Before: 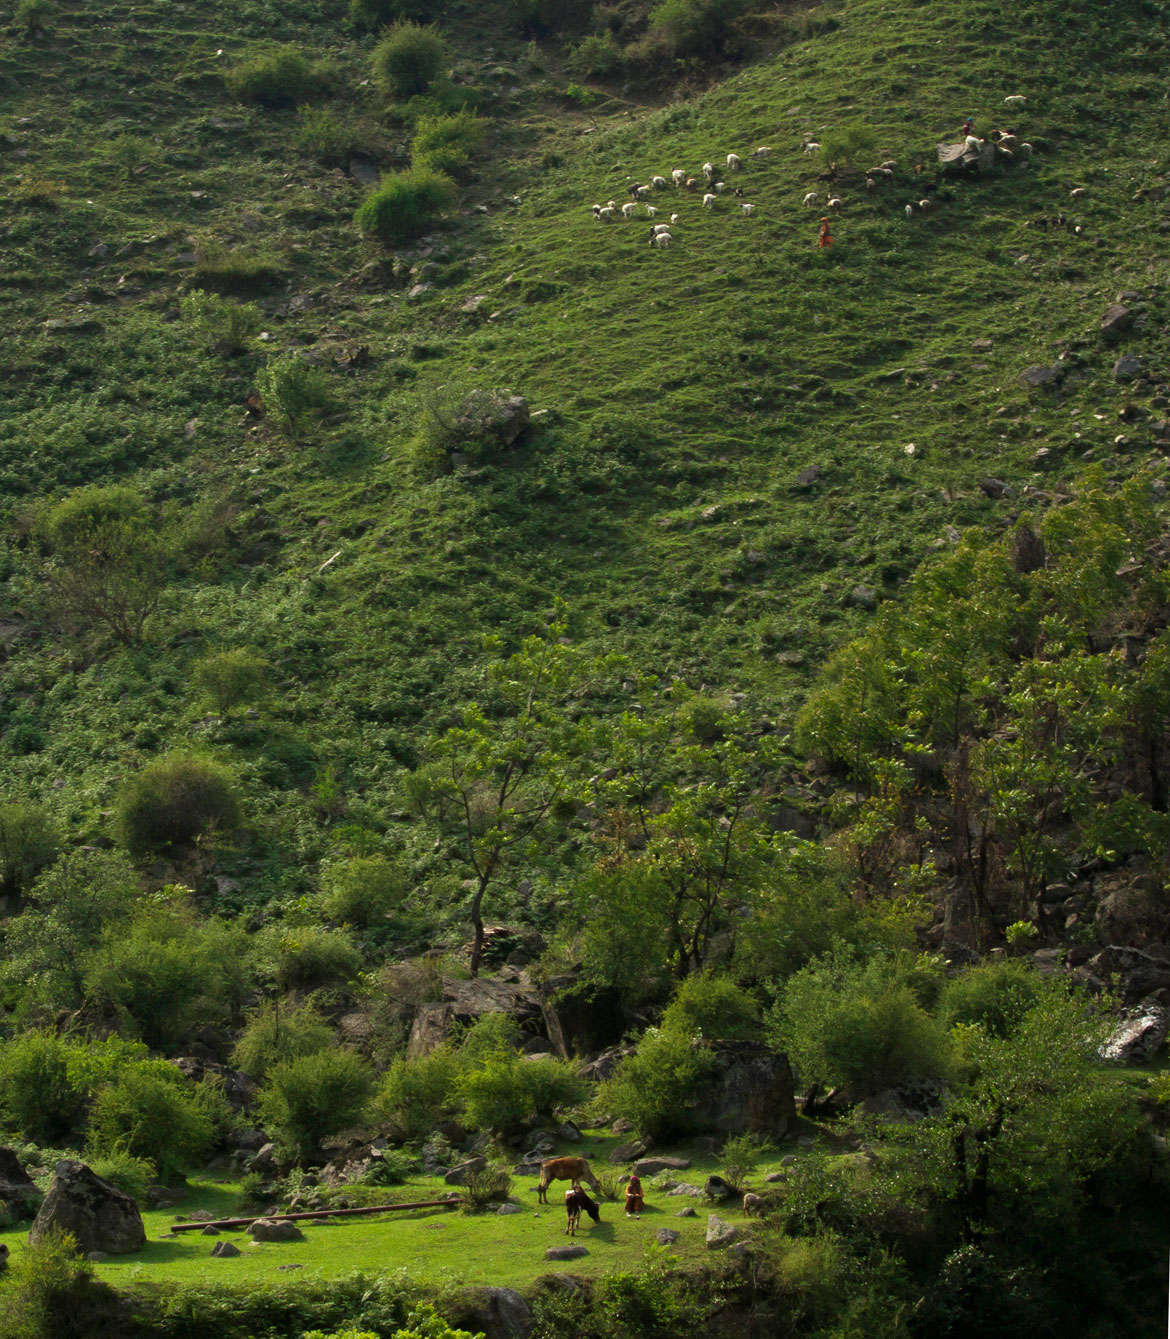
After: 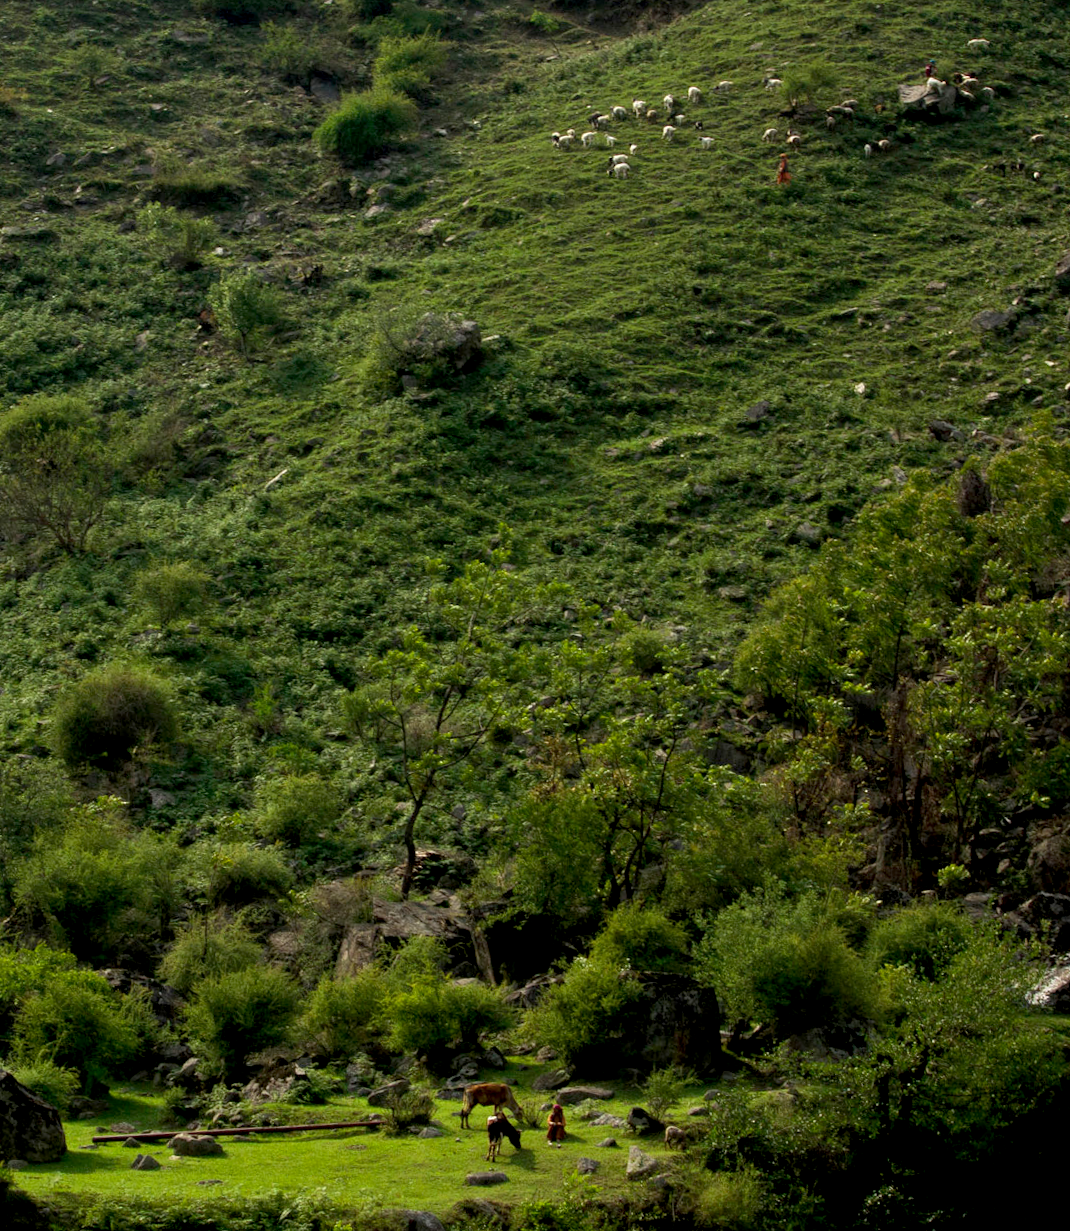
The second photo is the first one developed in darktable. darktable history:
exposure: black level correction 0.011, compensate highlight preservation false
crop and rotate: angle -2.16°, left 3.076%, top 3.615%, right 1.566%, bottom 0.503%
local contrast: highlights 100%, shadows 101%, detail 119%, midtone range 0.2
